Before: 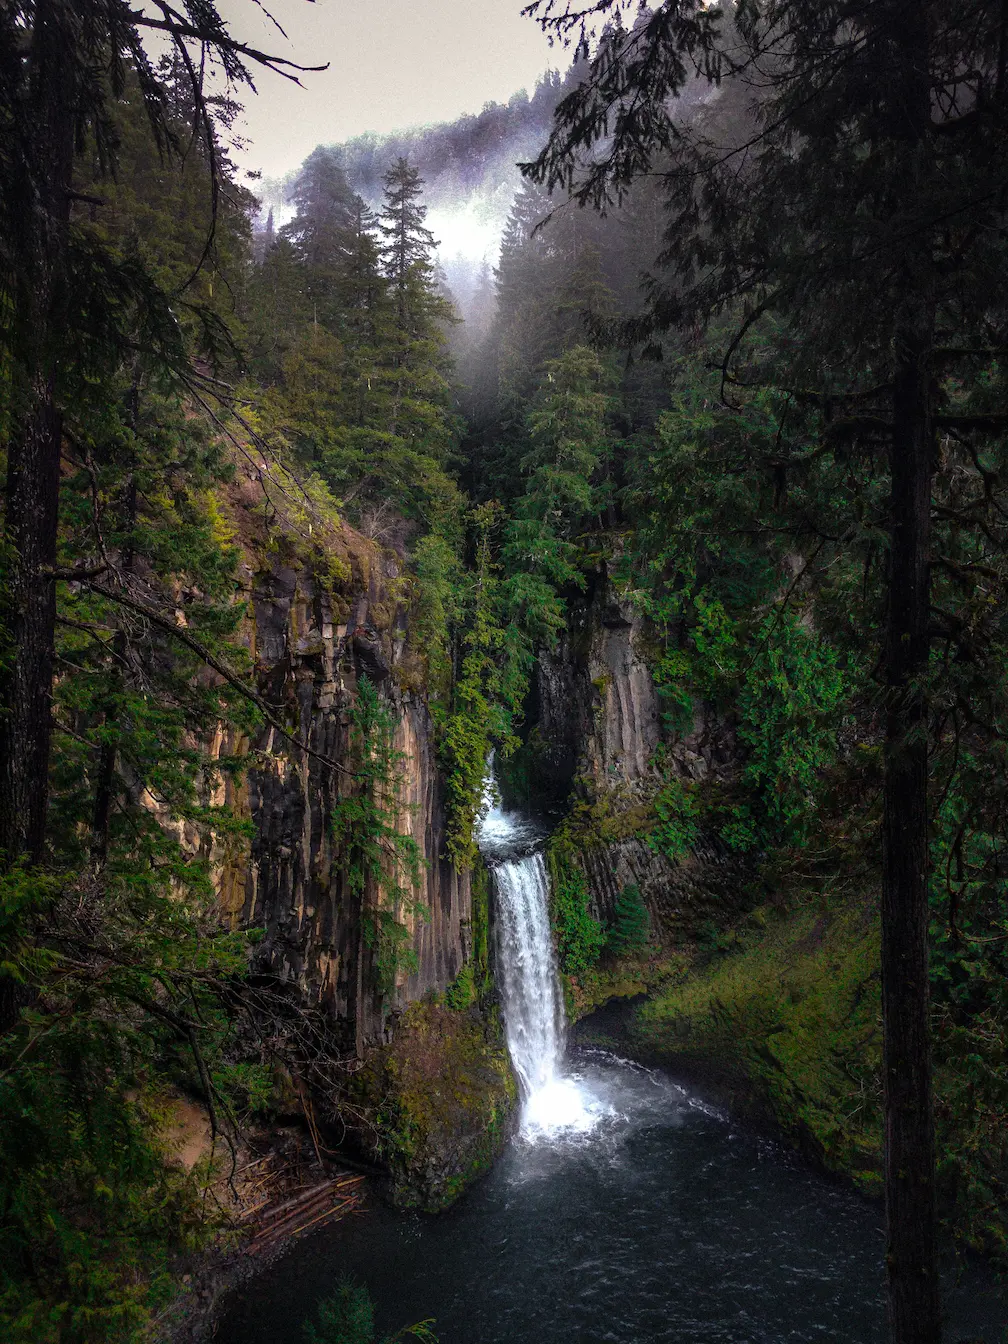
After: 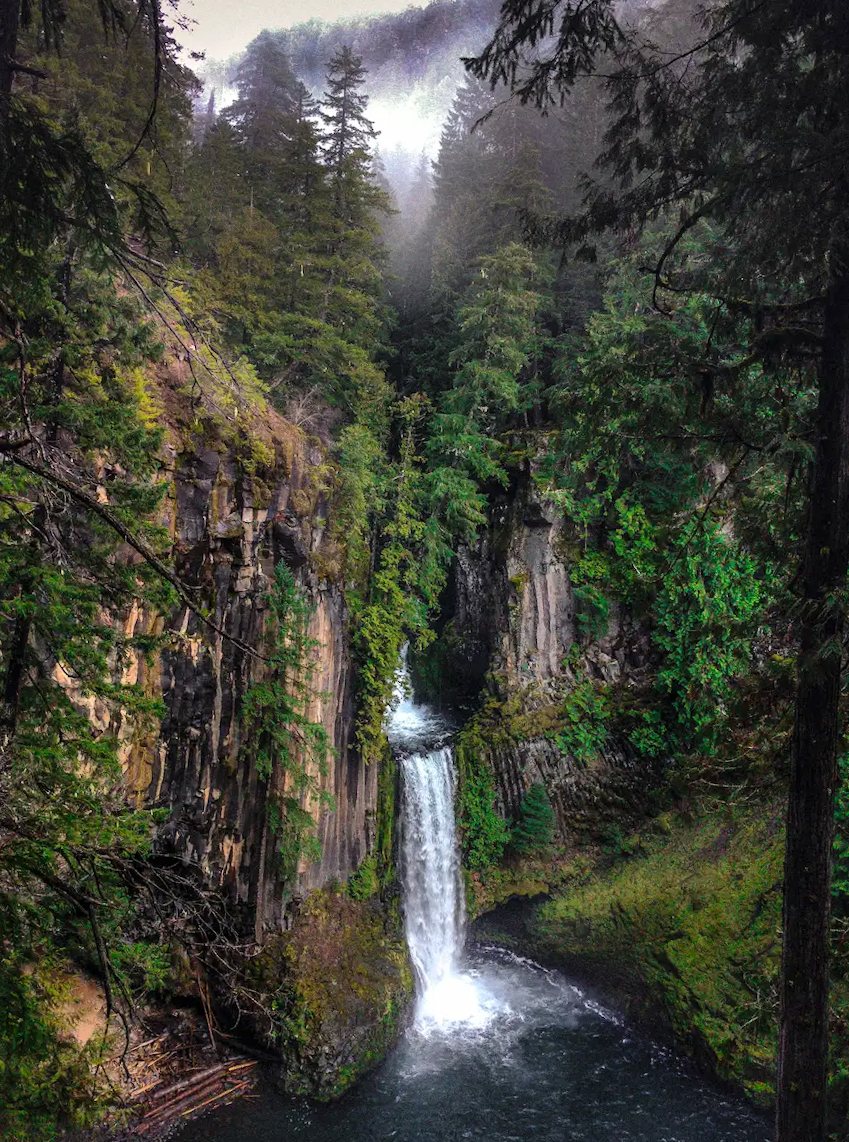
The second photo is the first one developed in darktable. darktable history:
shadows and highlights: soften with gaussian
crop and rotate: angle -2.93°, left 5.414%, top 5.196%, right 4.629%, bottom 4.144%
